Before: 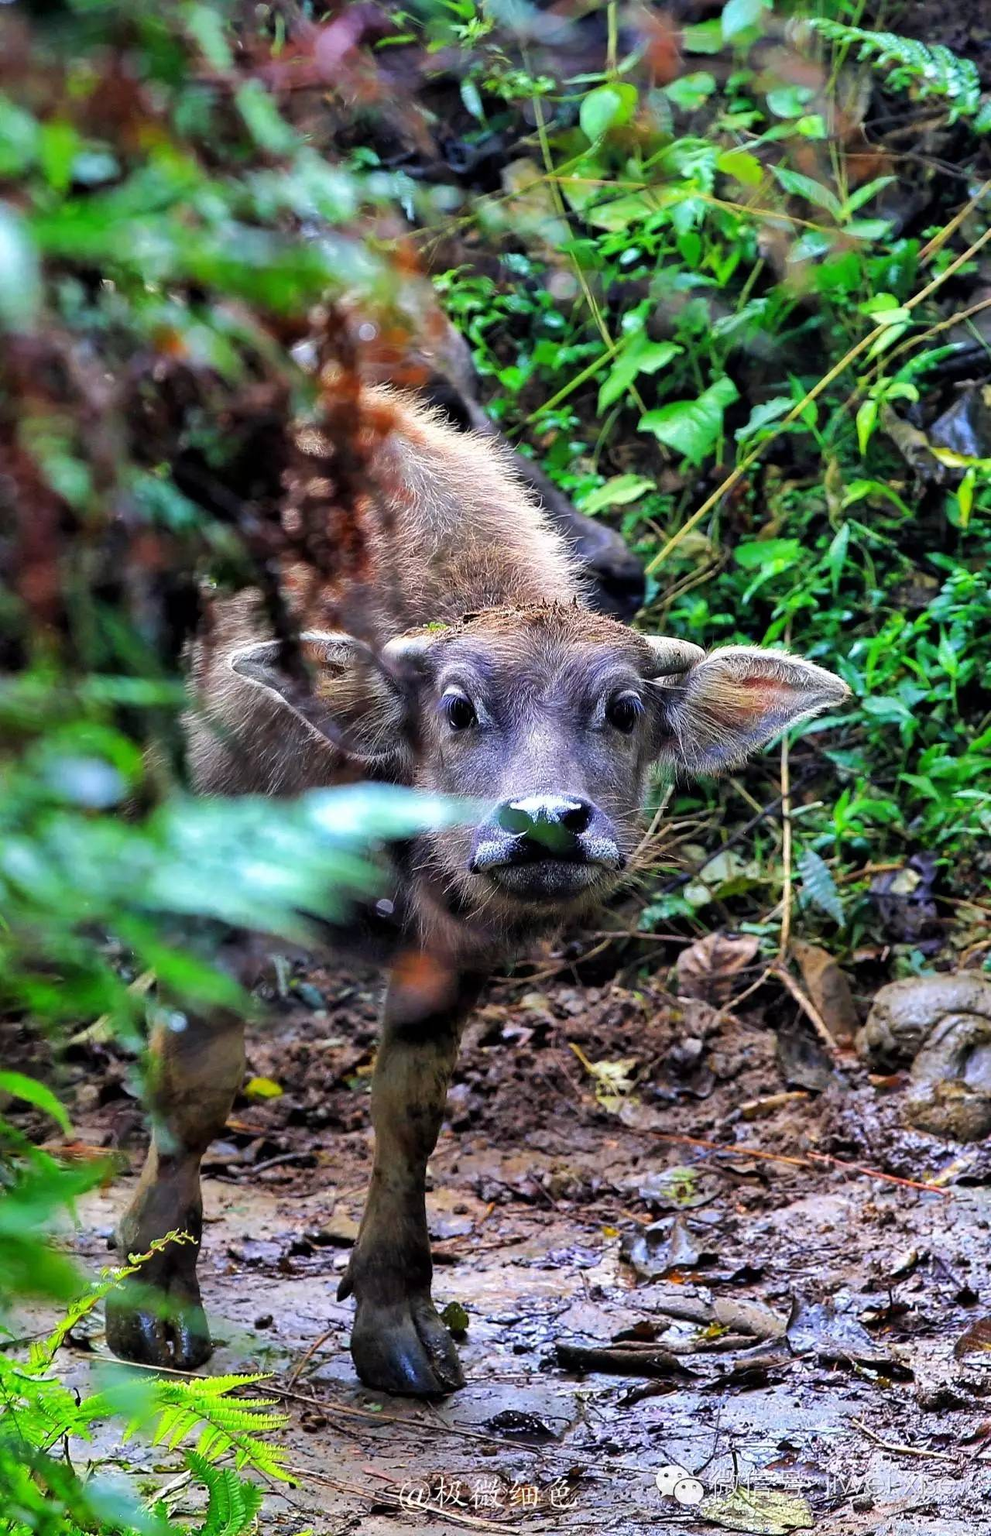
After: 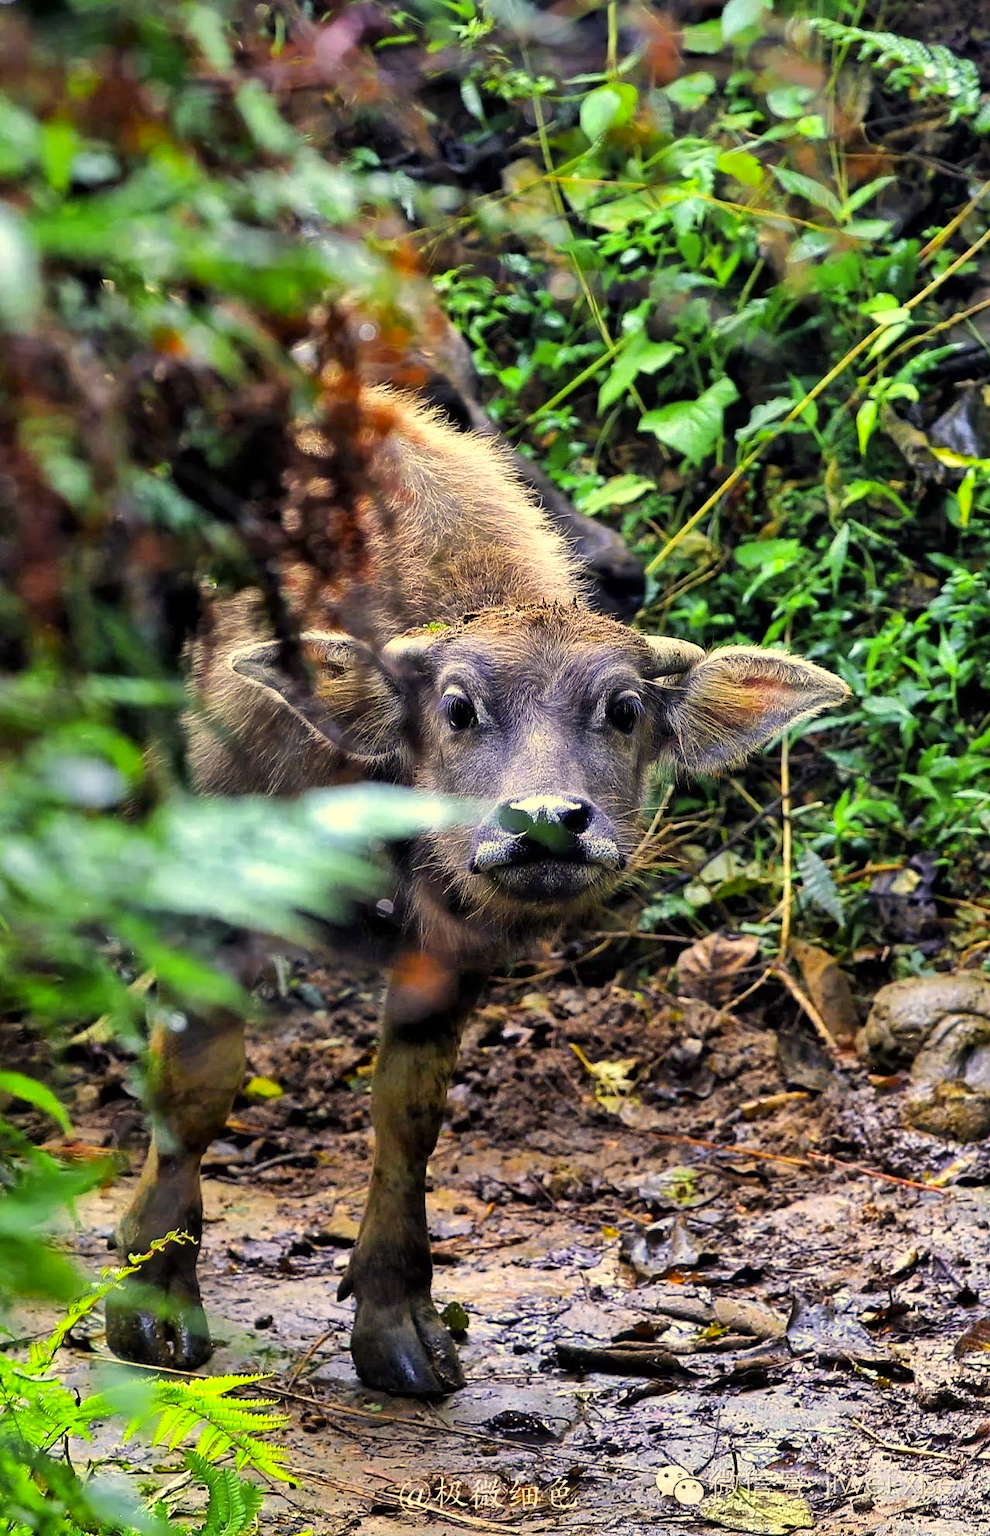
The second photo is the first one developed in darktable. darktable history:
contrast brightness saturation: contrast 0.063, brightness -0.005, saturation -0.227
color correction: highlights a* 1.48, highlights b* 17.73
color zones: curves: ch0 [(0.224, 0.526) (0.75, 0.5)]; ch1 [(0.055, 0.526) (0.224, 0.761) (0.377, 0.526) (0.75, 0.5)]
